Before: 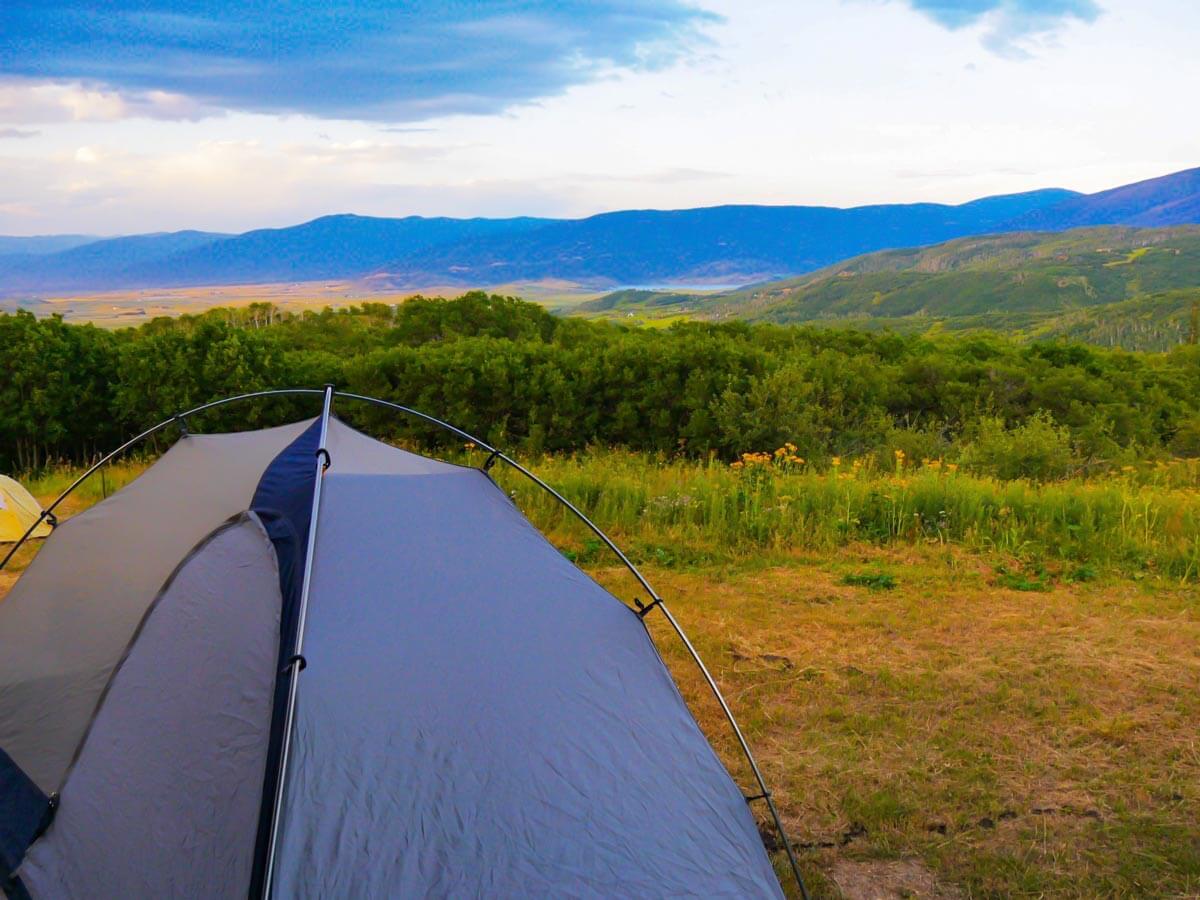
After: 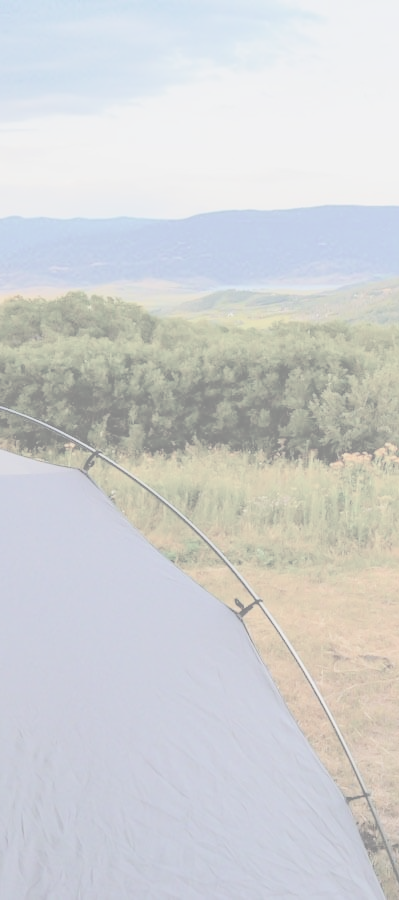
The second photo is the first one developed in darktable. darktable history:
crop: left 33.36%, right 33.36%
rgb curve: curves: ch0 [(0, 0) (0.136, 0.078) (0.262, 0.245) (0.414, 0.42) (1, 1)], compensate middle gray true, preserve colors basic power
tone curve: curves: ch0 [(0, 0) (0.004, 0.001) (0.133, 0.112) (0.325, 0.362) (0.832, 0.893) (1, 1)], color space Lab, linked channels, preserve colors none
contrast brightness saturation: contrast -0.32, brightness 0.75, saturation -0.78
